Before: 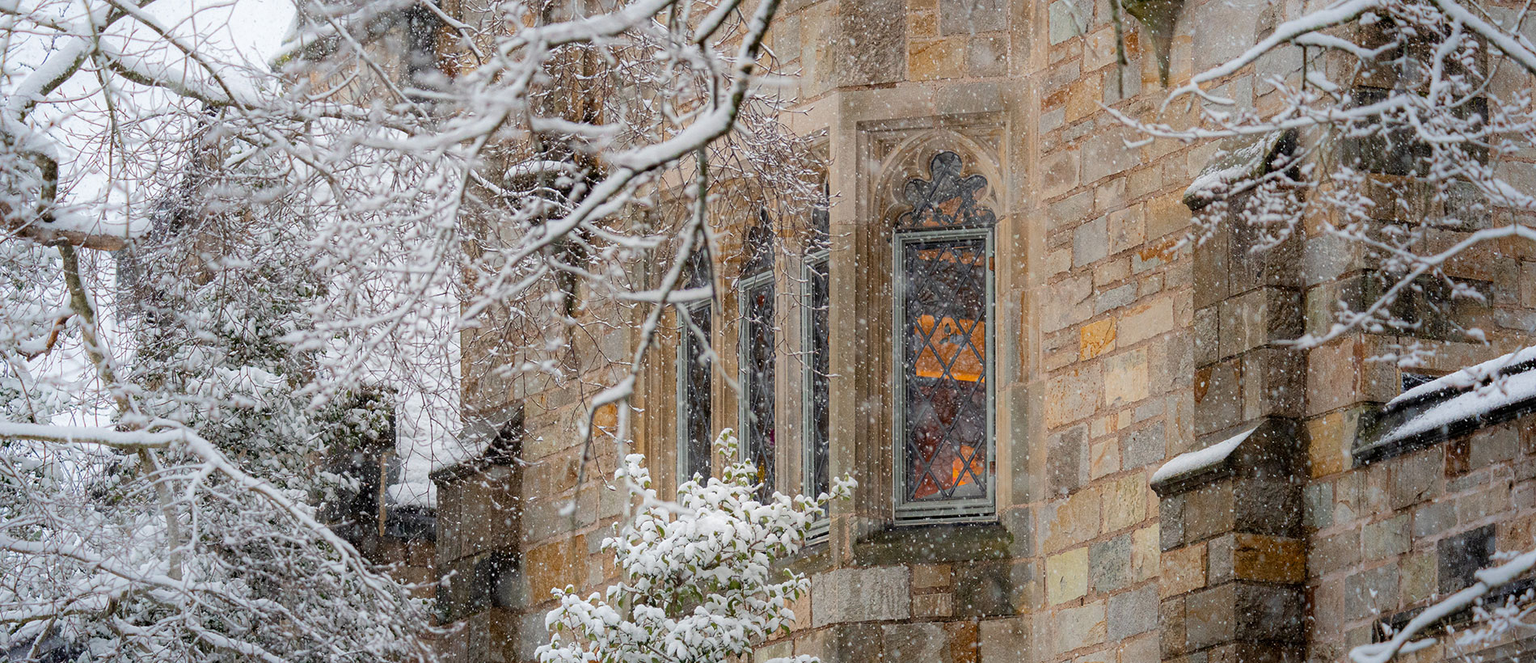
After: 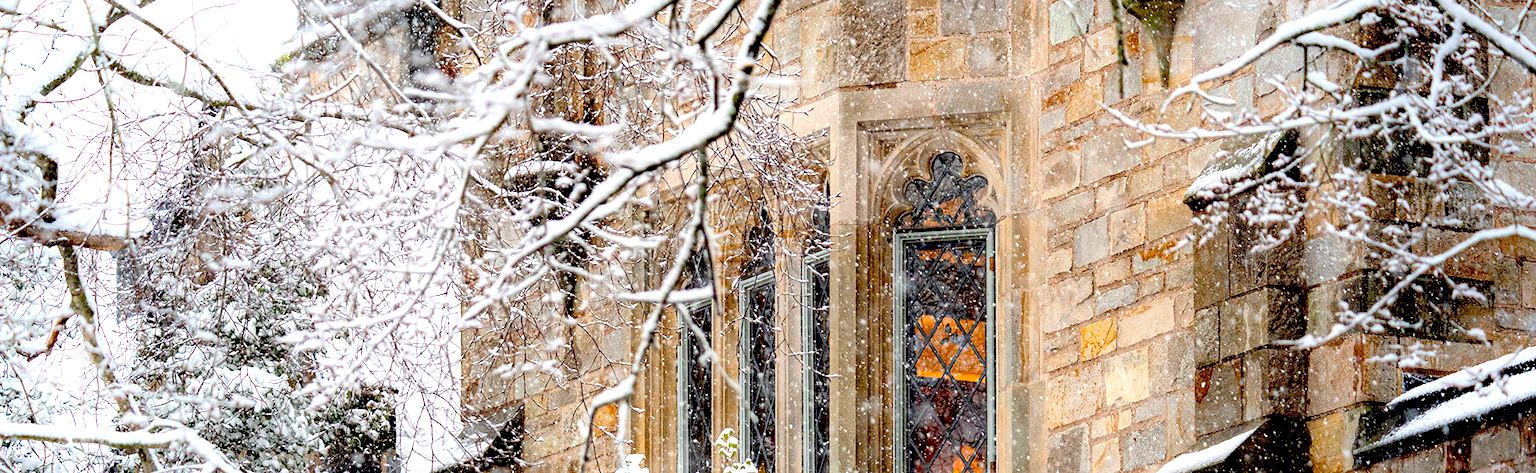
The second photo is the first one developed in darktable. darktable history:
exposure: black level correction 0.035, exposure 0.9 EV, compensate highlight preservation false
crop: bottom 28.576%
